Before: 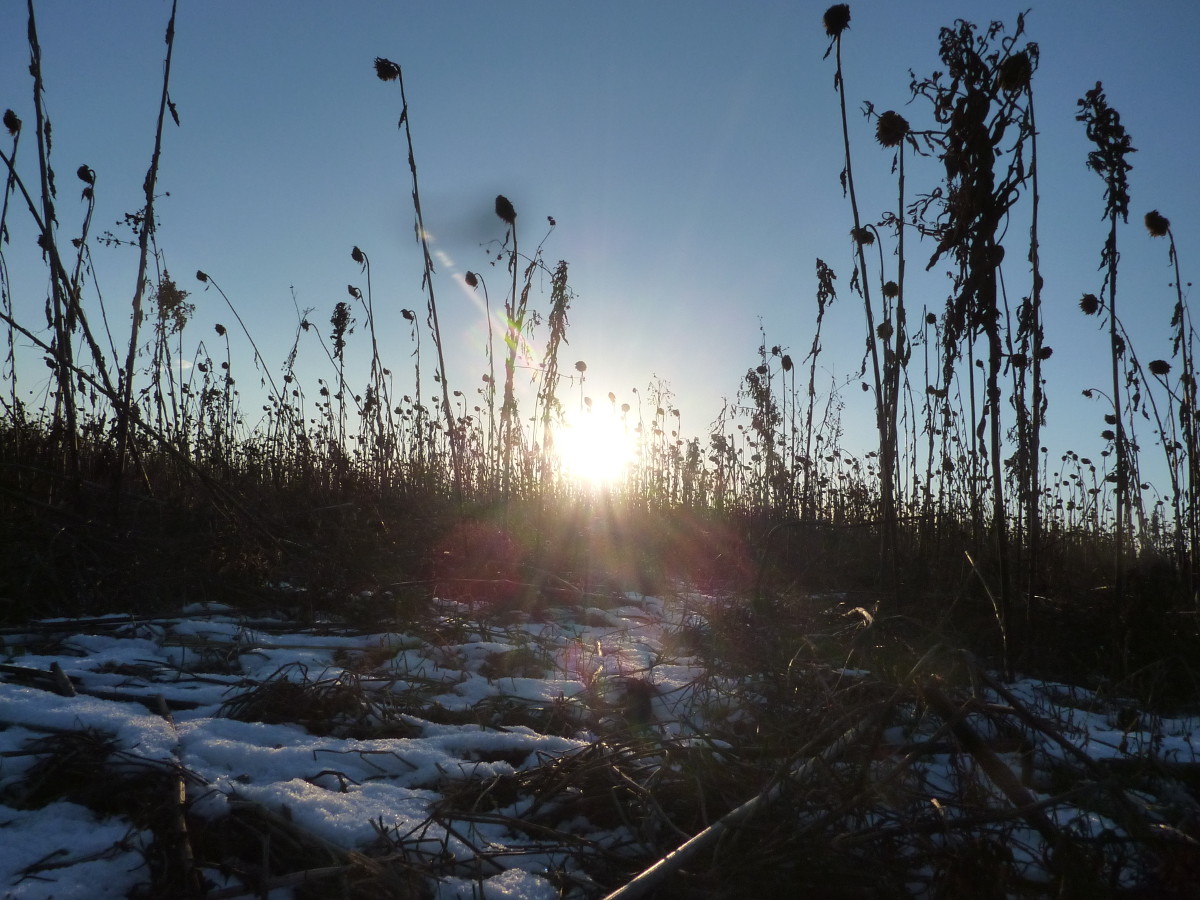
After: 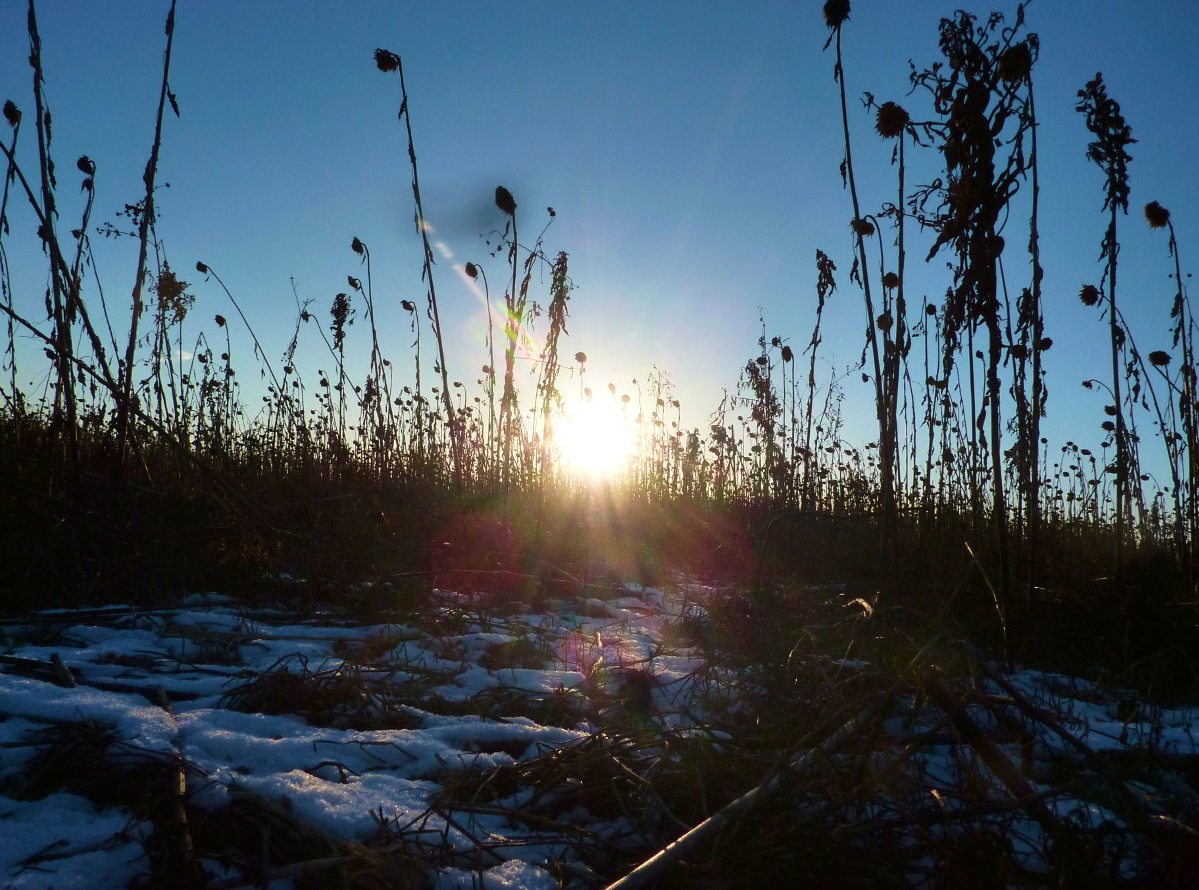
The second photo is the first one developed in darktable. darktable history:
velvia: strength 36.57%
crop: top 1.049%, right 0.001%
contrast brightness saturation: contrast 0.13, brightness -0.05, saturation 0.16
